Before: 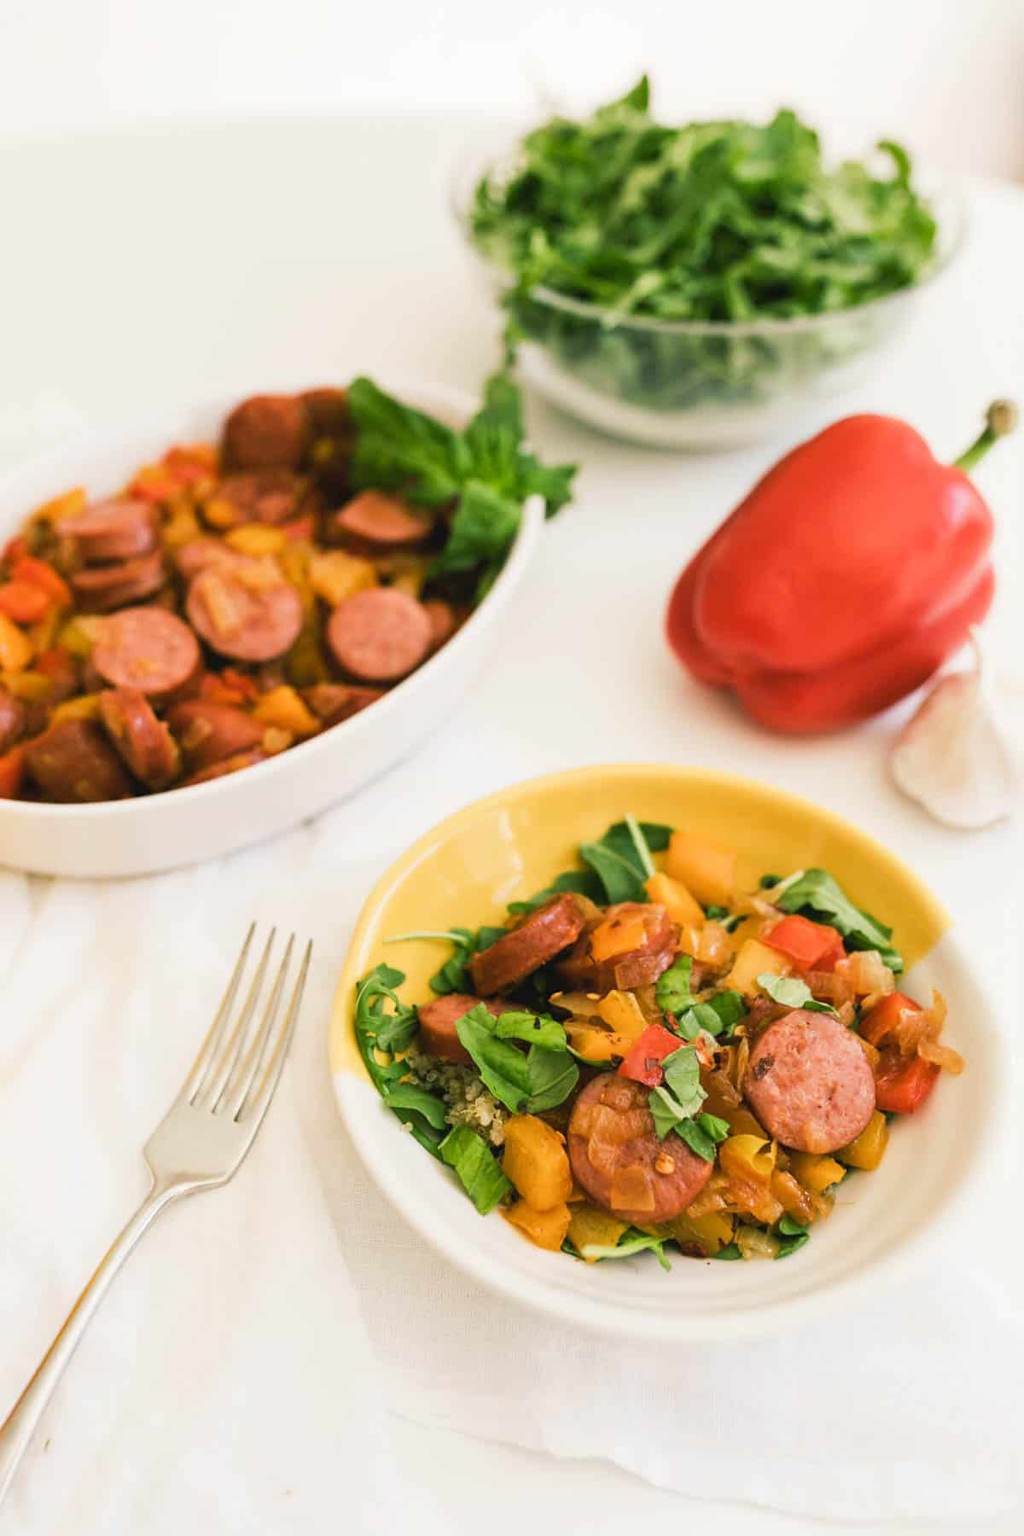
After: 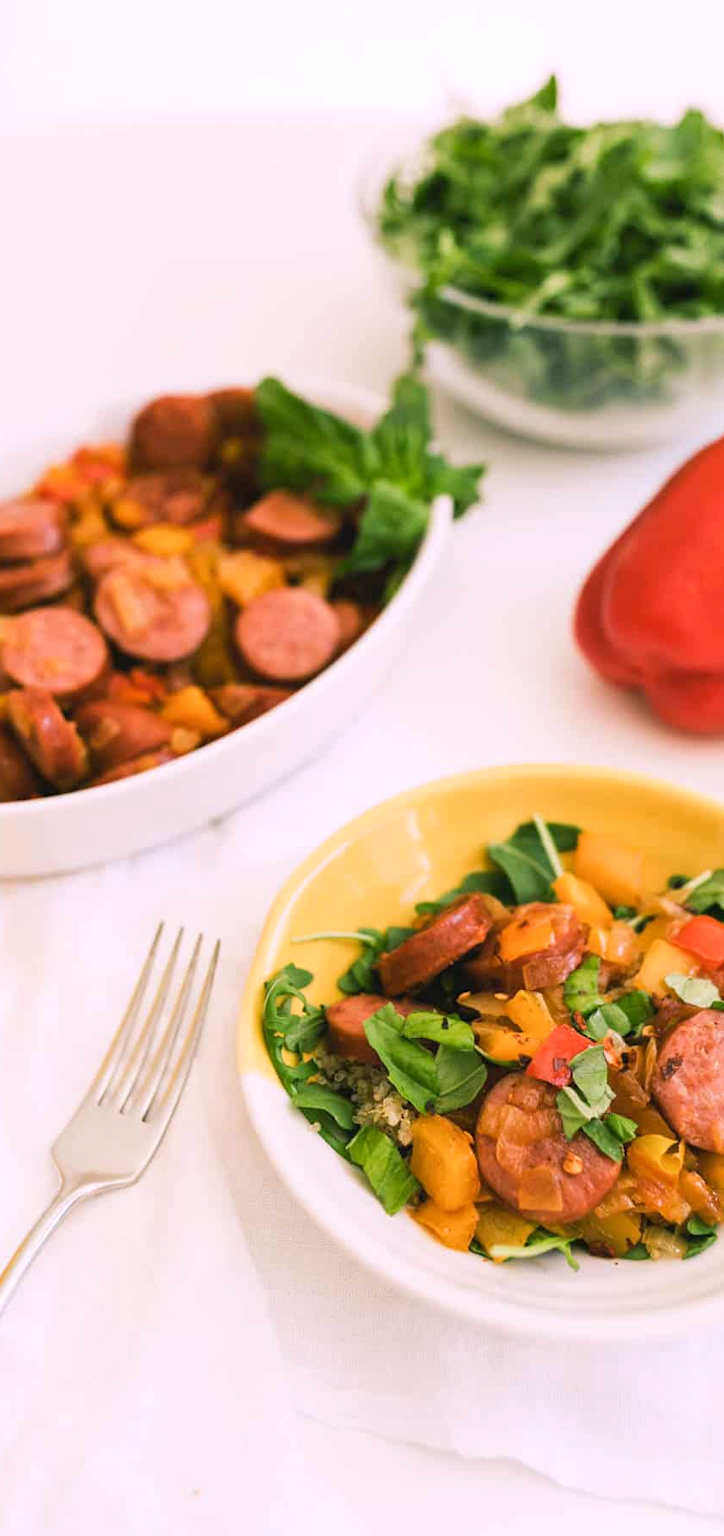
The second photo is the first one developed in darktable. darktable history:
crop and rotate: left 9.061%, right 20.142%
white balance: red 1.05, blue 1.072
